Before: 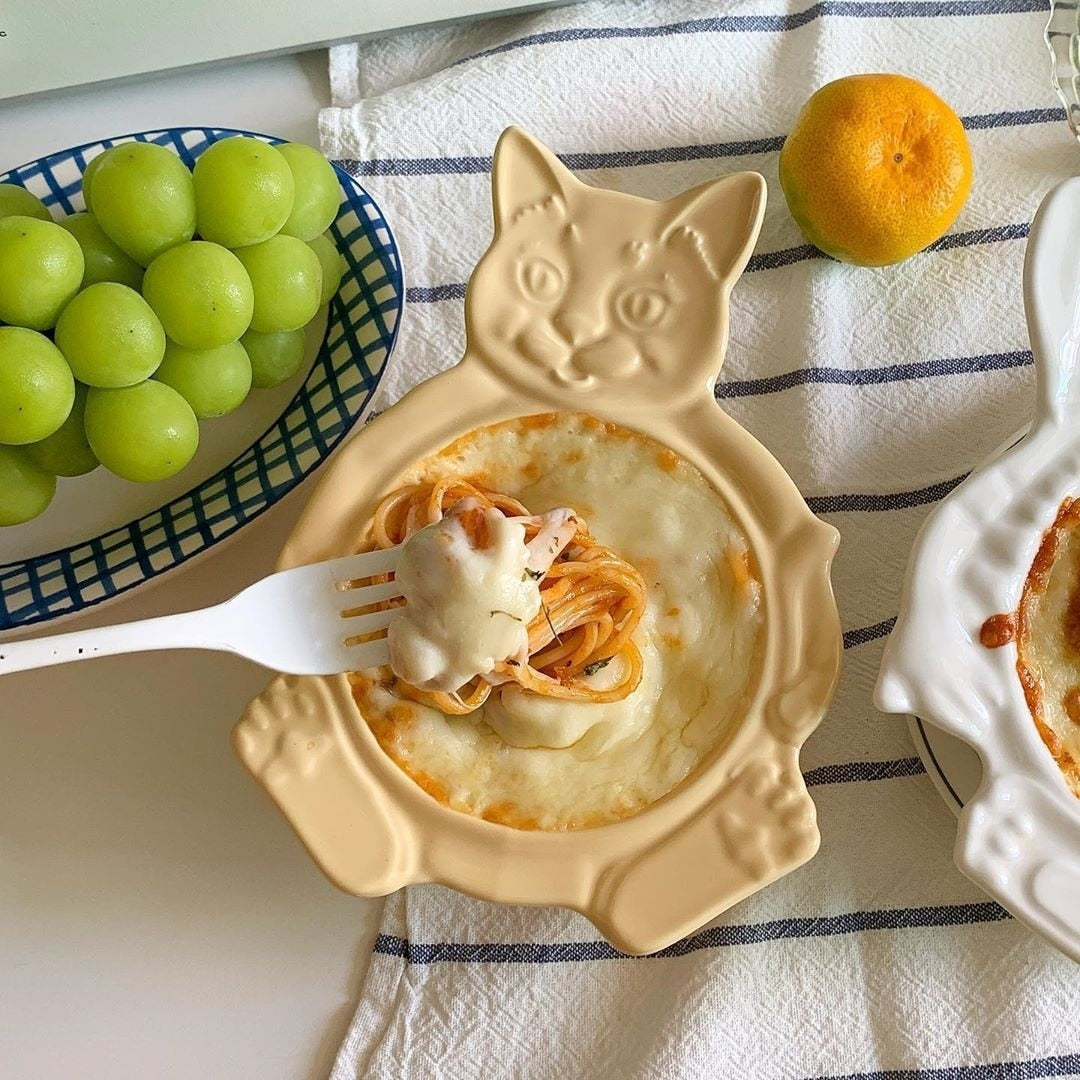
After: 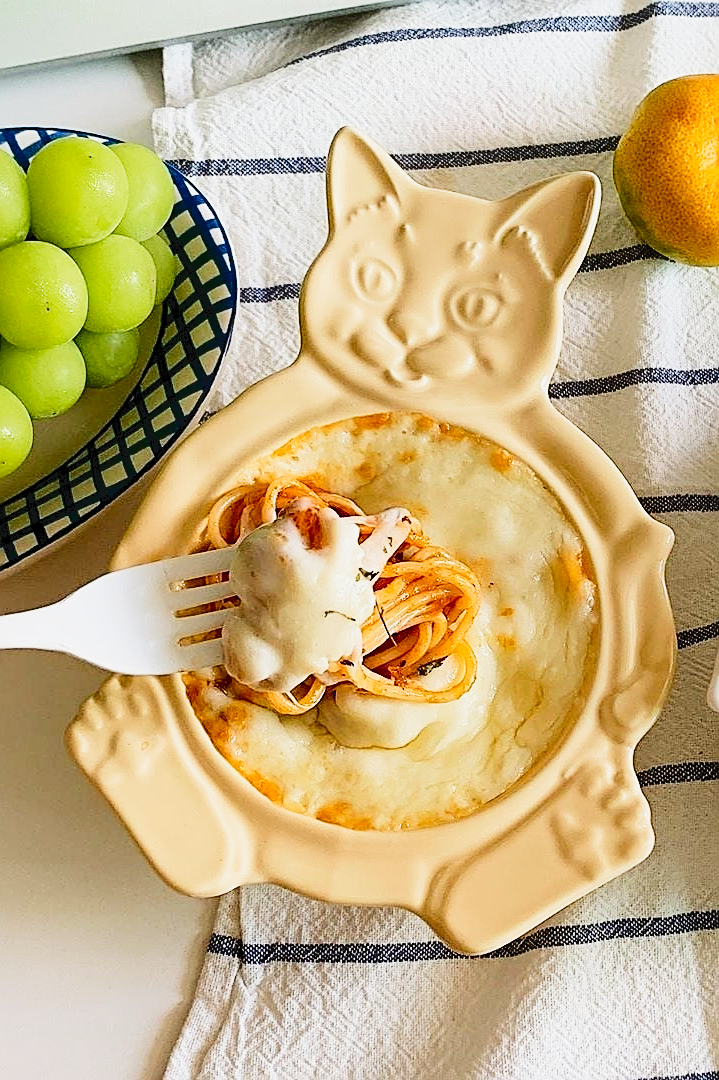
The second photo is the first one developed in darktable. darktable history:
filmic rgb: middle gray luminance 12.5%, black relative exposure -10.19 EV, white relative exposure 3.47 EV, target black luminance 0%, hardness 5.71, latitude 45.13%, contrast 1.231, highlights saturation mix 4.99%, shadows ↔ highlights balance 27.06%, preserve chrominance no, color science v5 (2021)
tone curve: curves: ch0 [(0, 0) (0.003, 0.068) (0.011, 0.068) (0.025, 0.068) (0.044, 0.068) (0.069, 0.072) (0.1, 0.072) (0.136, 0.077) (0.177, 0.095) (0.224, 0.126) (0.277, 0.2) (0.335, 0.3) (0.399, 0.407) (0.468, 0.52) (0.543, 0.624) (0.623, 0.721) (0.709, 0.811) (0.801, 0.88) (0.898, 0.942) (1, 1)], color space Lab, independent channels, preserve colors none
crop and rotate: left 15.389%, right 17.987%
sharpen: on, module defaults
